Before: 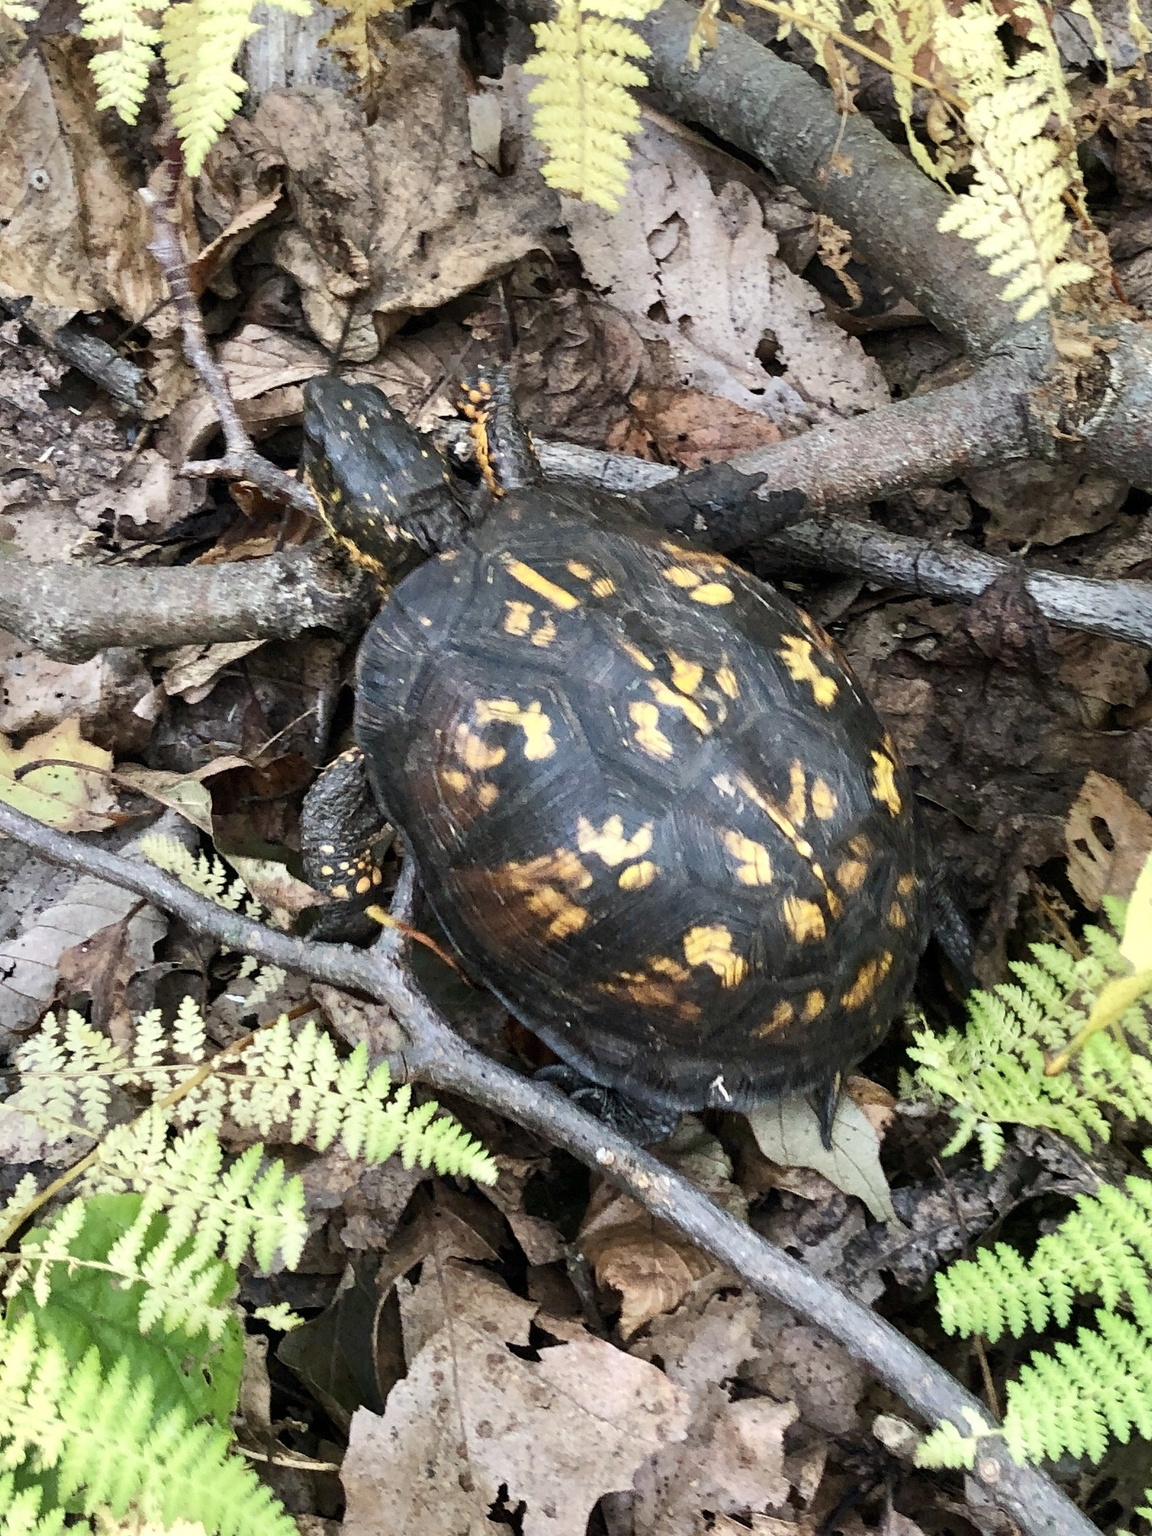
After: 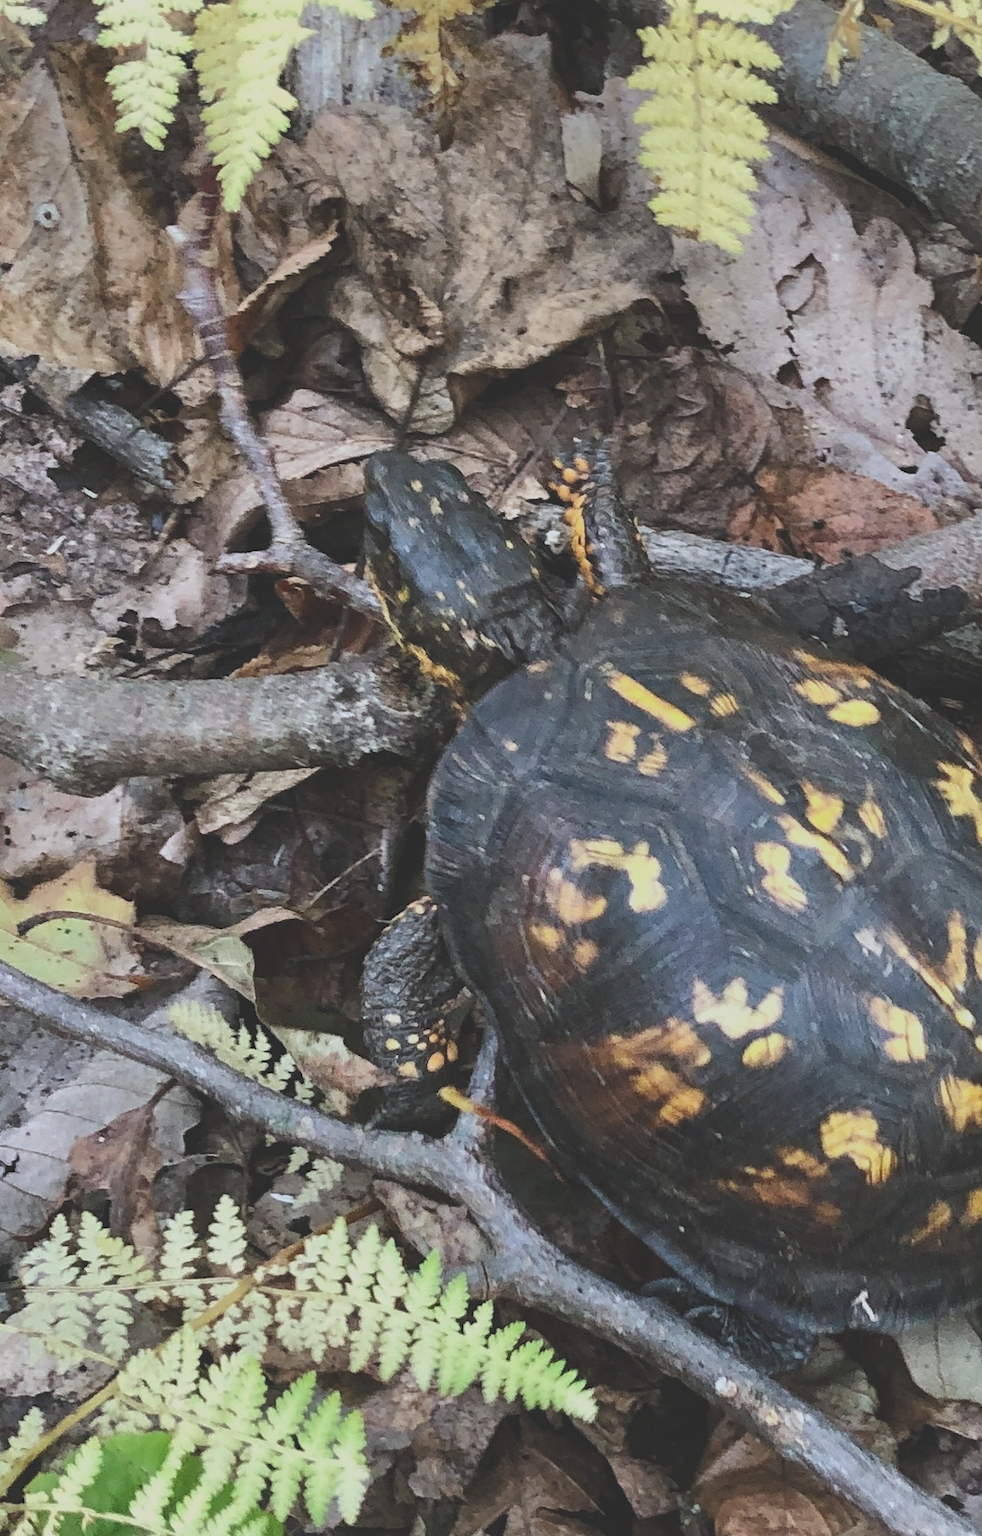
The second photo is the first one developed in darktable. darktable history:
crop: right 28.885%, bottom 16.626%
exposure: black level correction -0.036, exposure -0.497 EV, compensate highlight preservation false
white balance: red 0.983, blue 1.036
